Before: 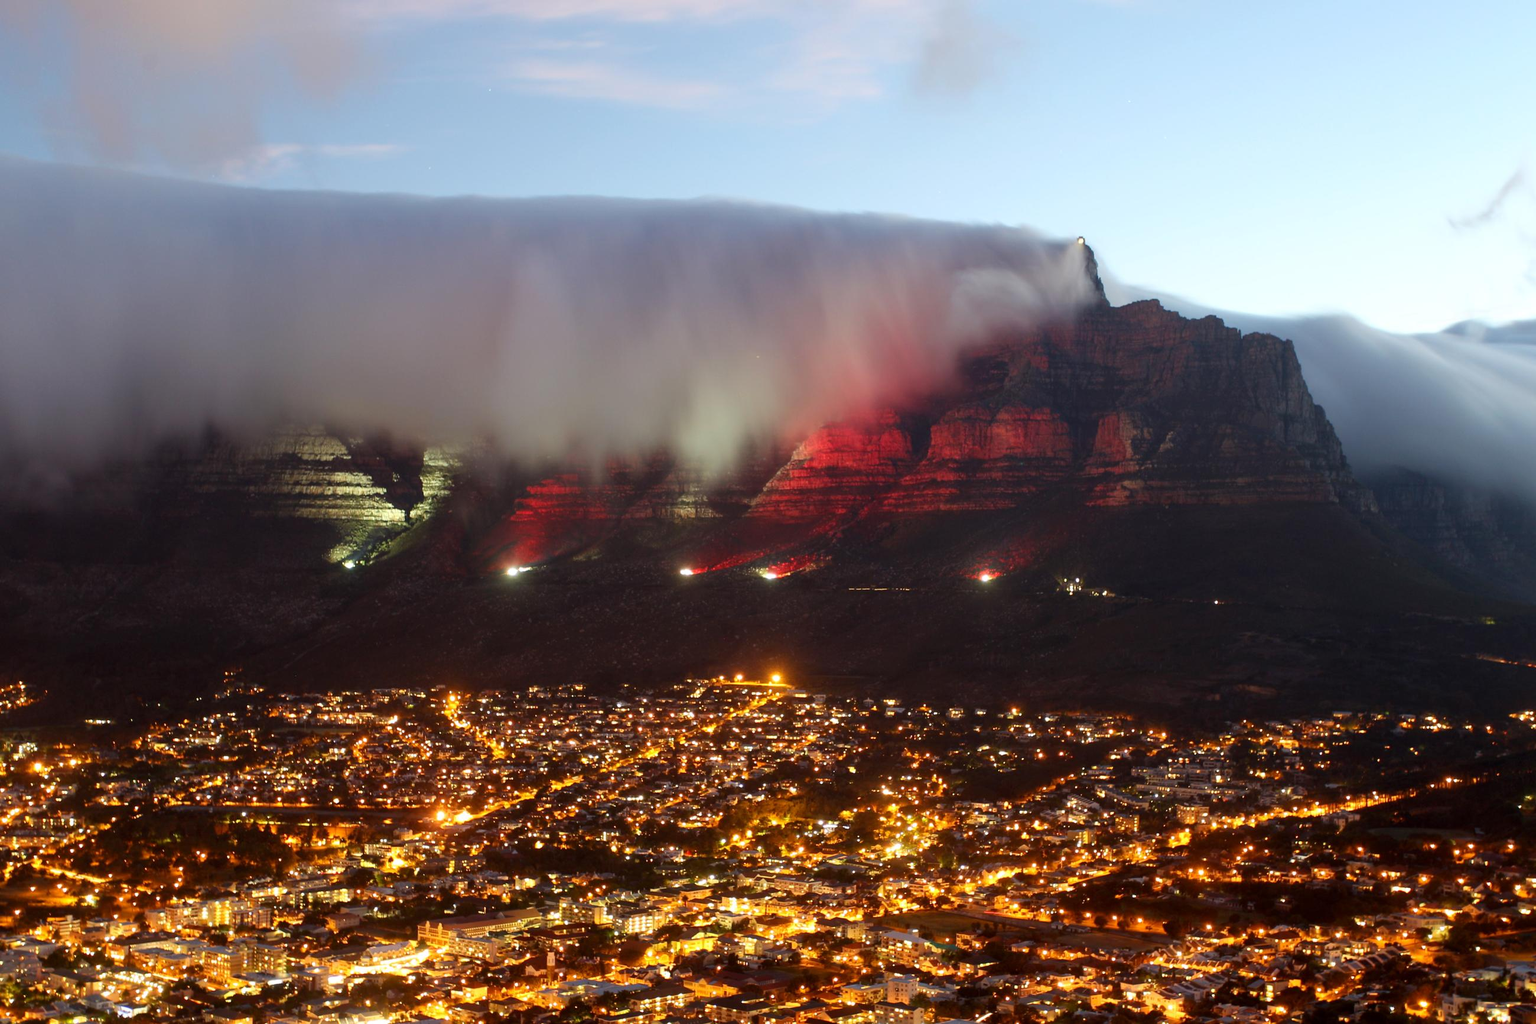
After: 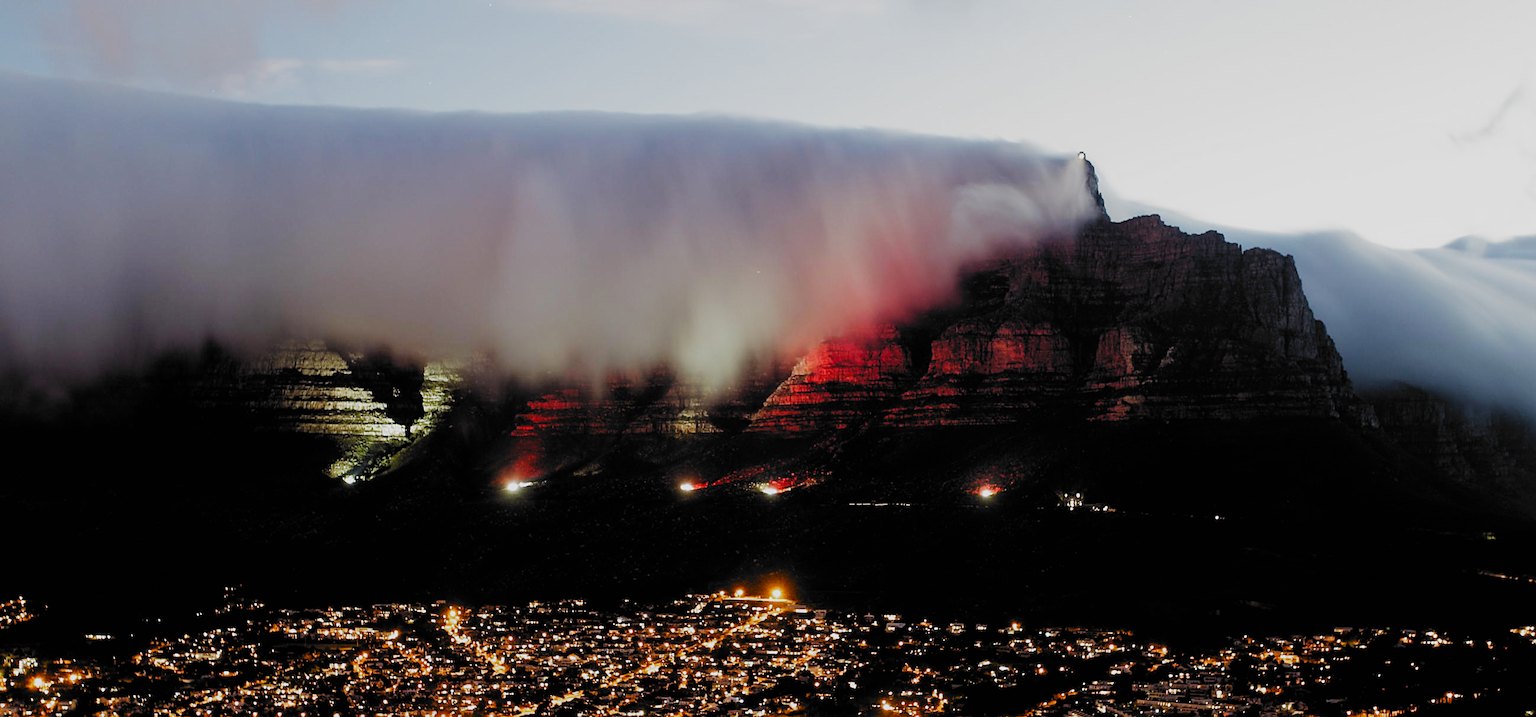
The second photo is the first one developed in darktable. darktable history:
sharpen: on, module defaults
filmic rgb: black relative exposure -5 EV, white relative exposure 3.96 EV, hardness 2.89, contrast 1.2, highlights saturation mix -30.25%, add noise in highlights 0.001, preserve chrominance no, color science v3 (2019), use custom middle-gray values true, iterations of high-quality reconstruction 0, contrast in highlights soft
exposure: black level correction 0.002, compensate highlight preservation false
crop and rotate: top 8.386%, bottom 21.52%
